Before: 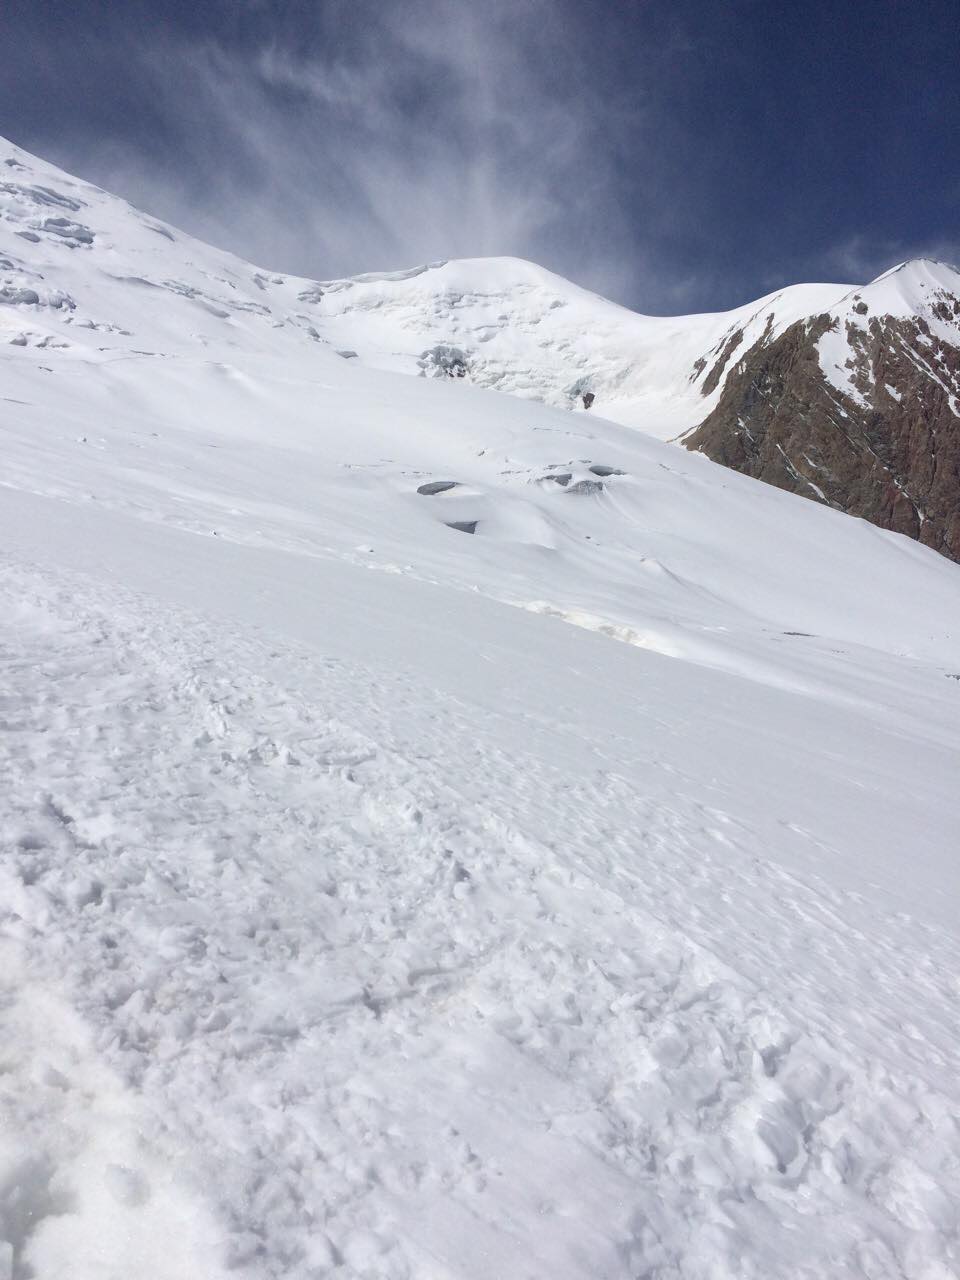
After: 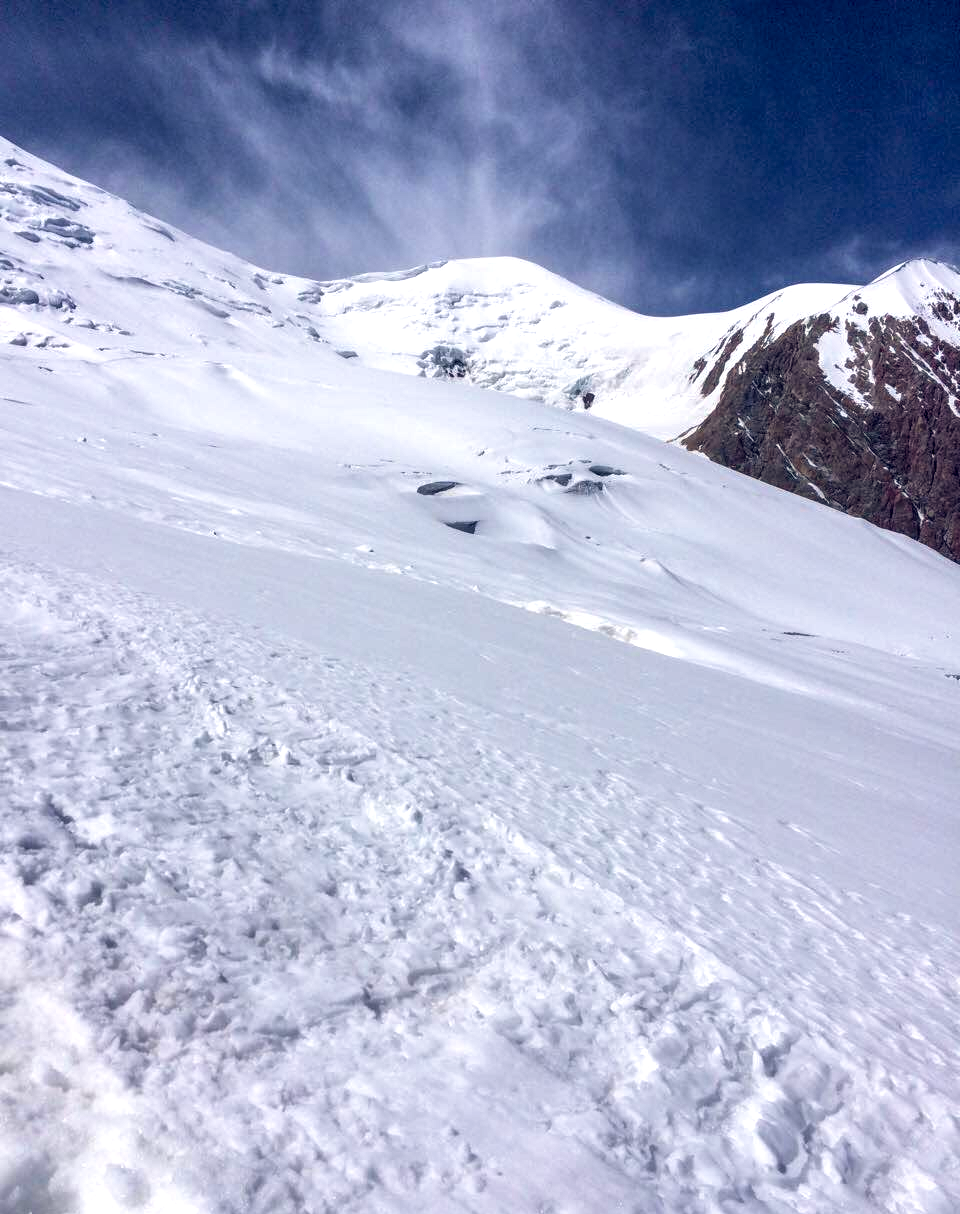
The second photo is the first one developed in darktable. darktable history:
local contrast: highlights 64%, shadows 54%, detail 169%, midtone range 0.517
color balance rgb: highlights gain › chroma 0.183%, highlights gain › hue 331.47°, global offset › luminance -0.302%, global offset › chroma 0.317%, global offset › hue 262.79°, perceptual saturation grading › global saturation 30.536%, contrast 4.237%
crop and rotate: top 0.002%, bottom 5.131%
velvia: on, module defaults
